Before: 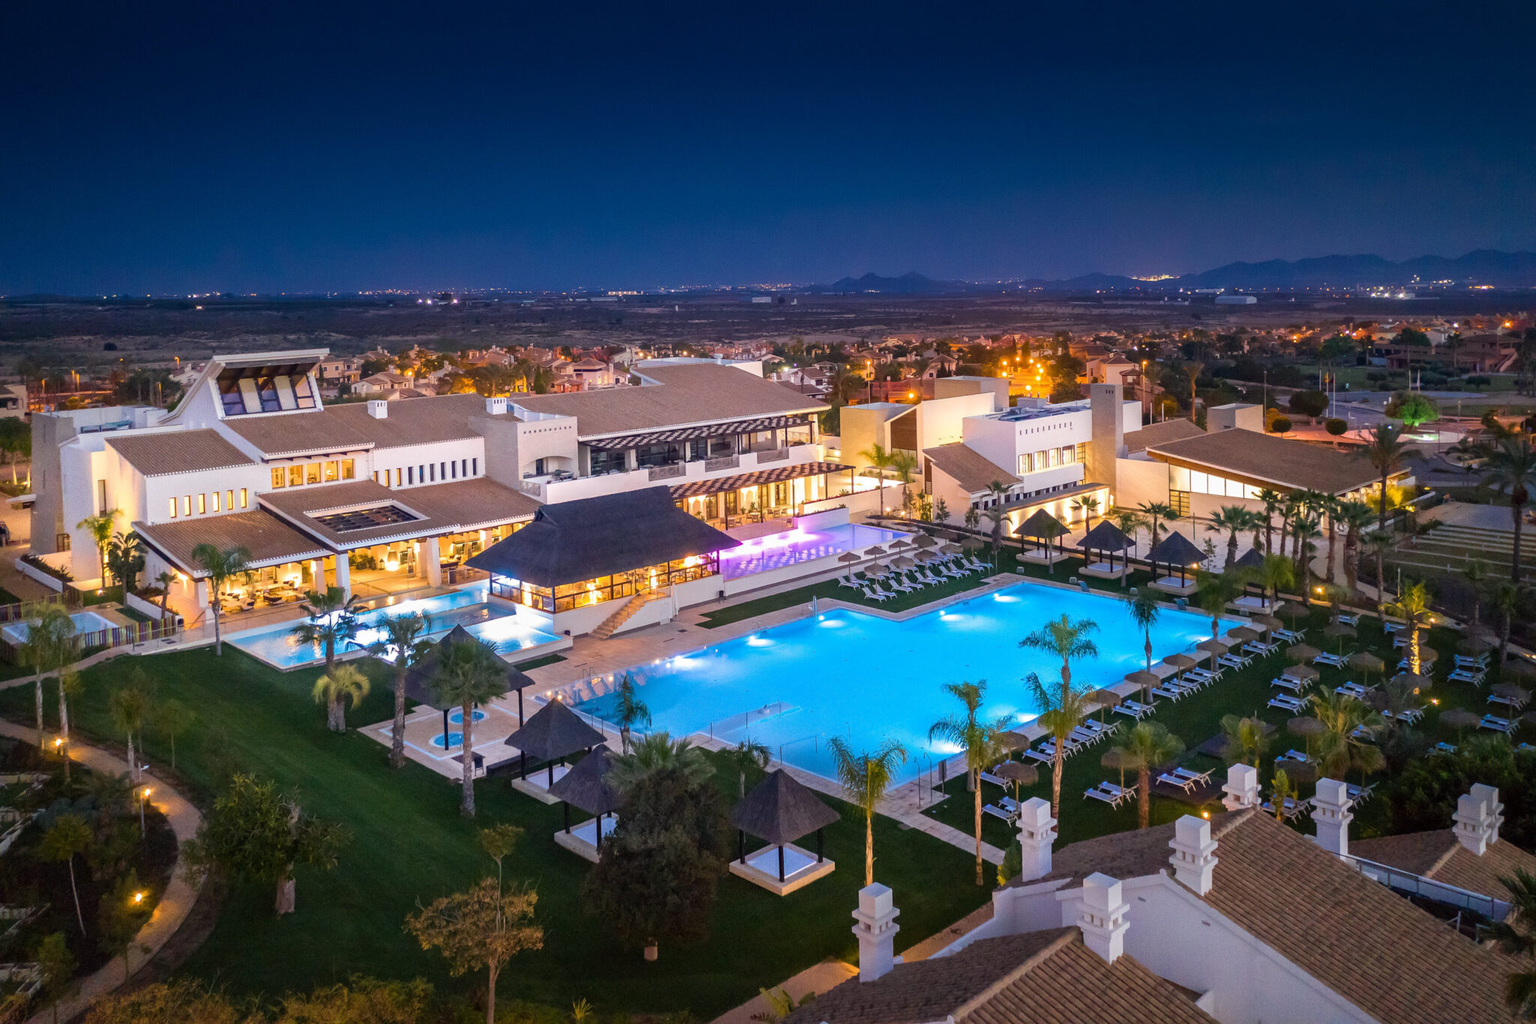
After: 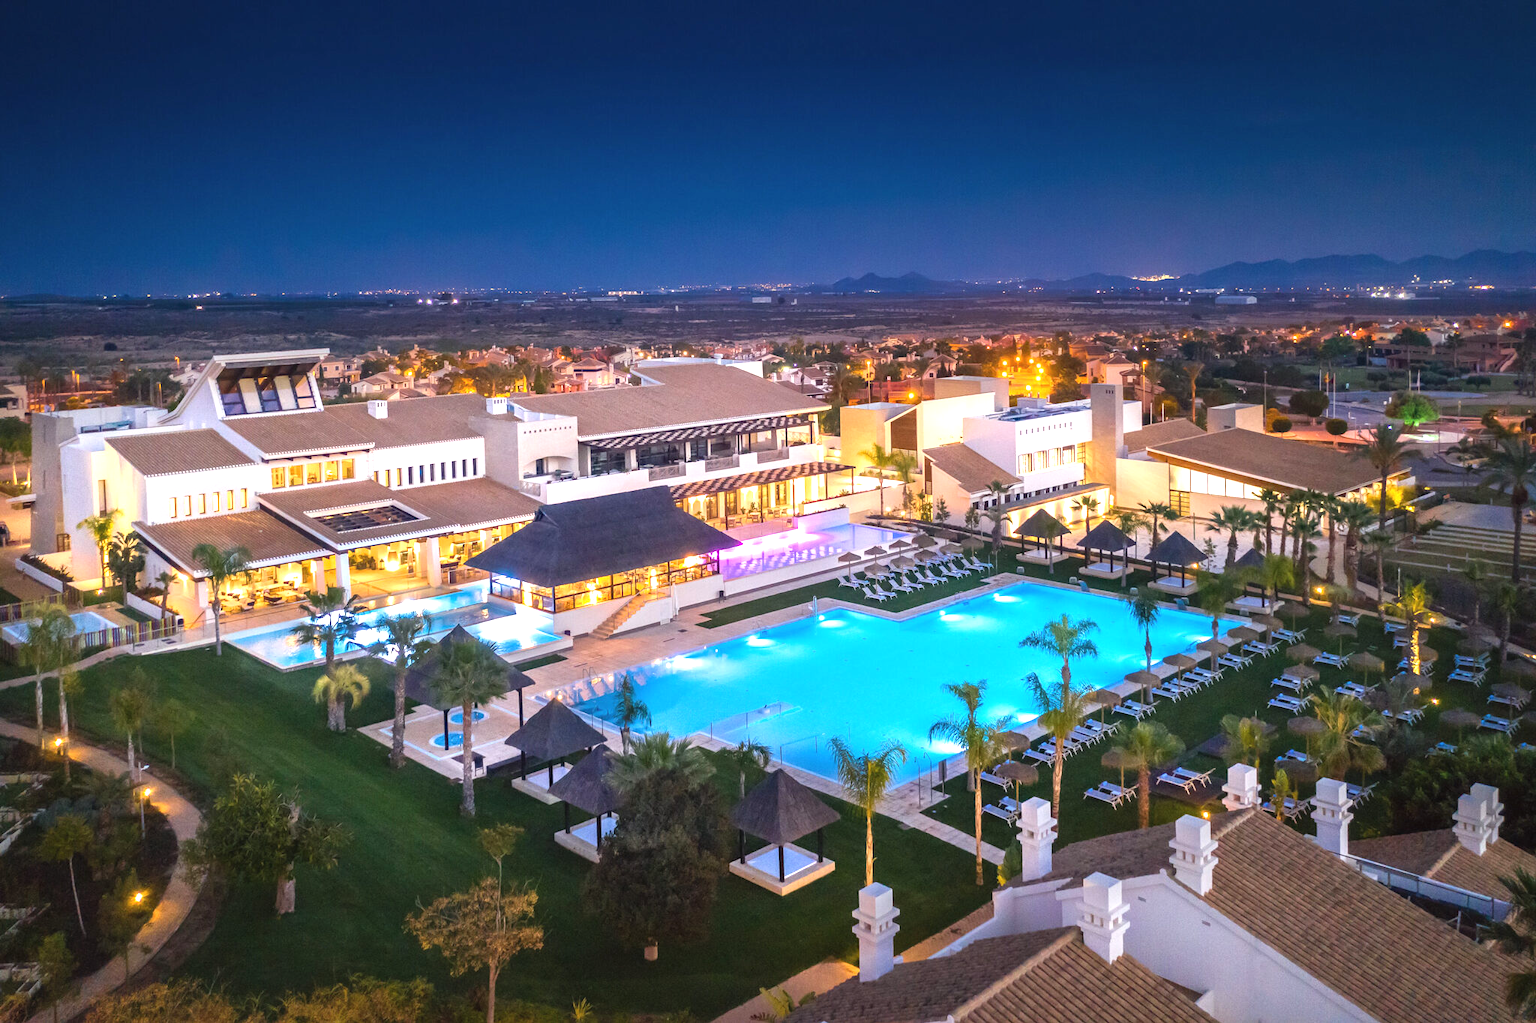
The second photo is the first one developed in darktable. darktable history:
exposure: black level correction -0.002, exposure 0.711 EV, compensate highlight preservation false
